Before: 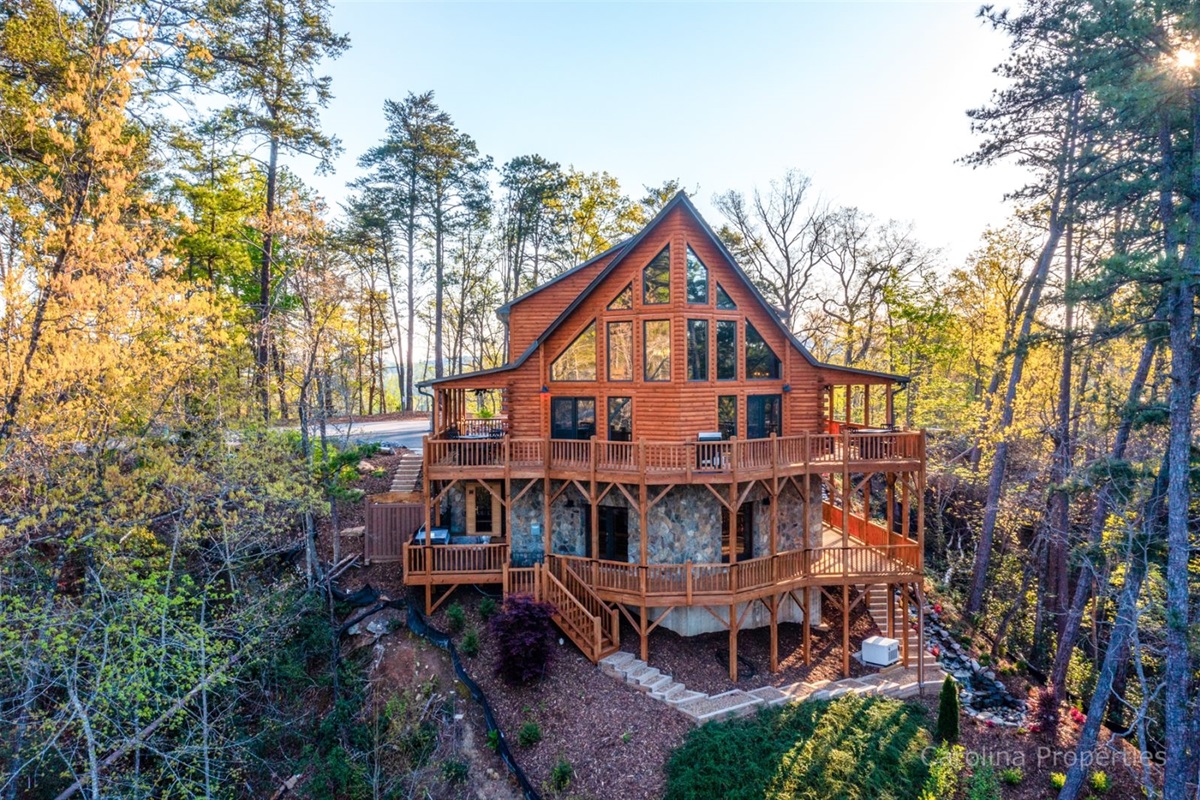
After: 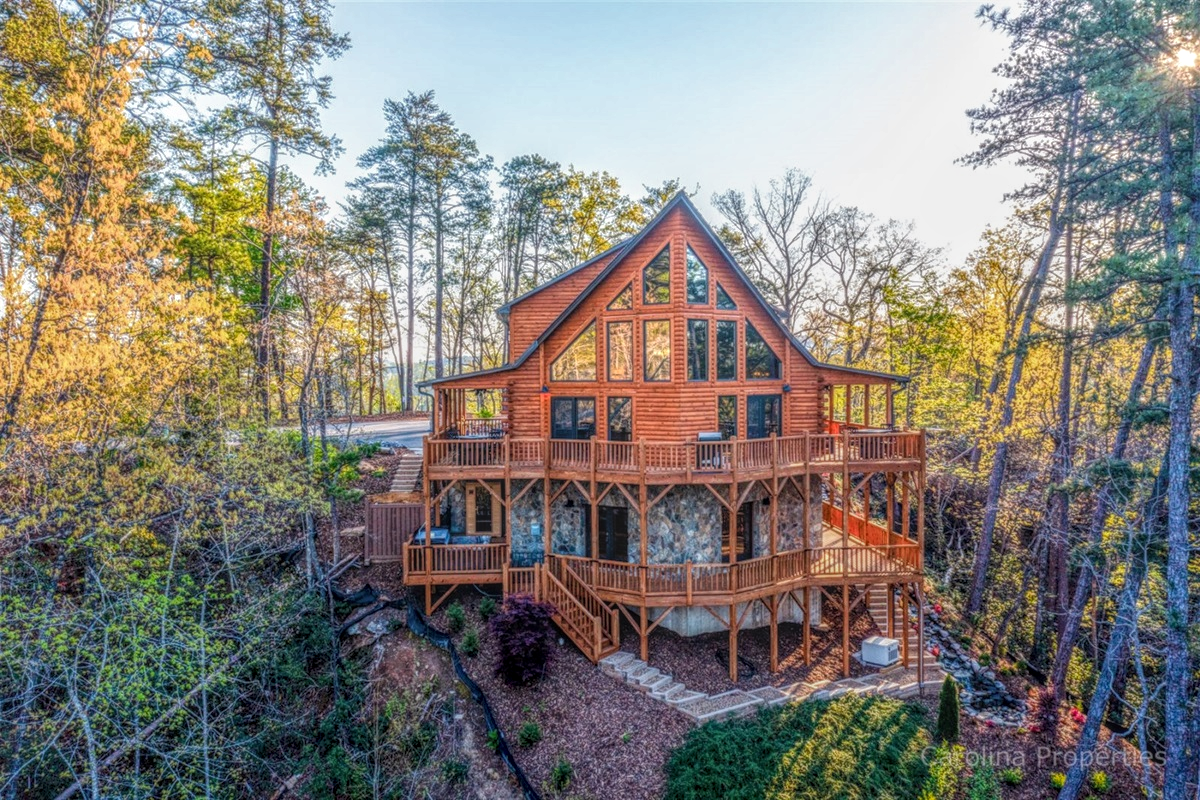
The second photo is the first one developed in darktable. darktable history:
local contrast: highlights 20%, shadows 26%, detail 199%, midtone range 0.2
